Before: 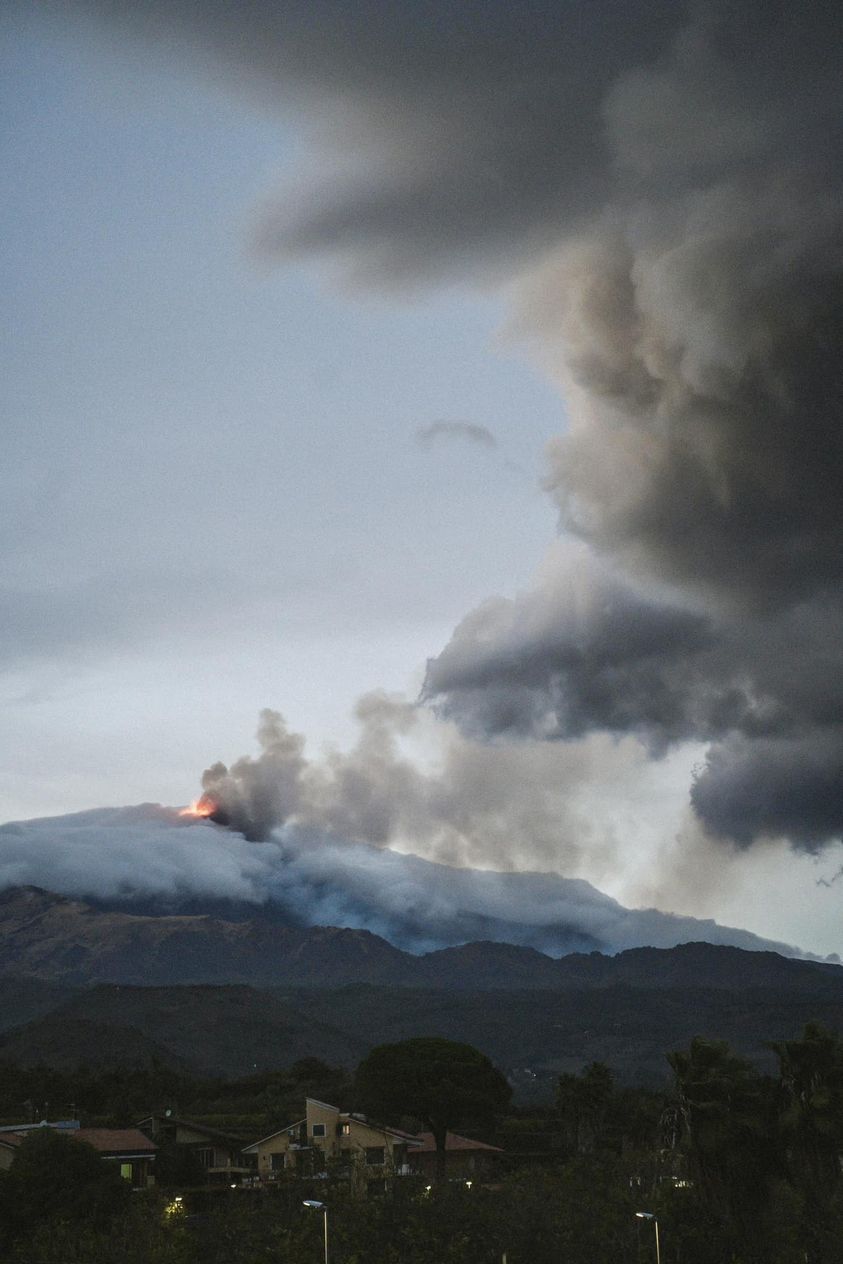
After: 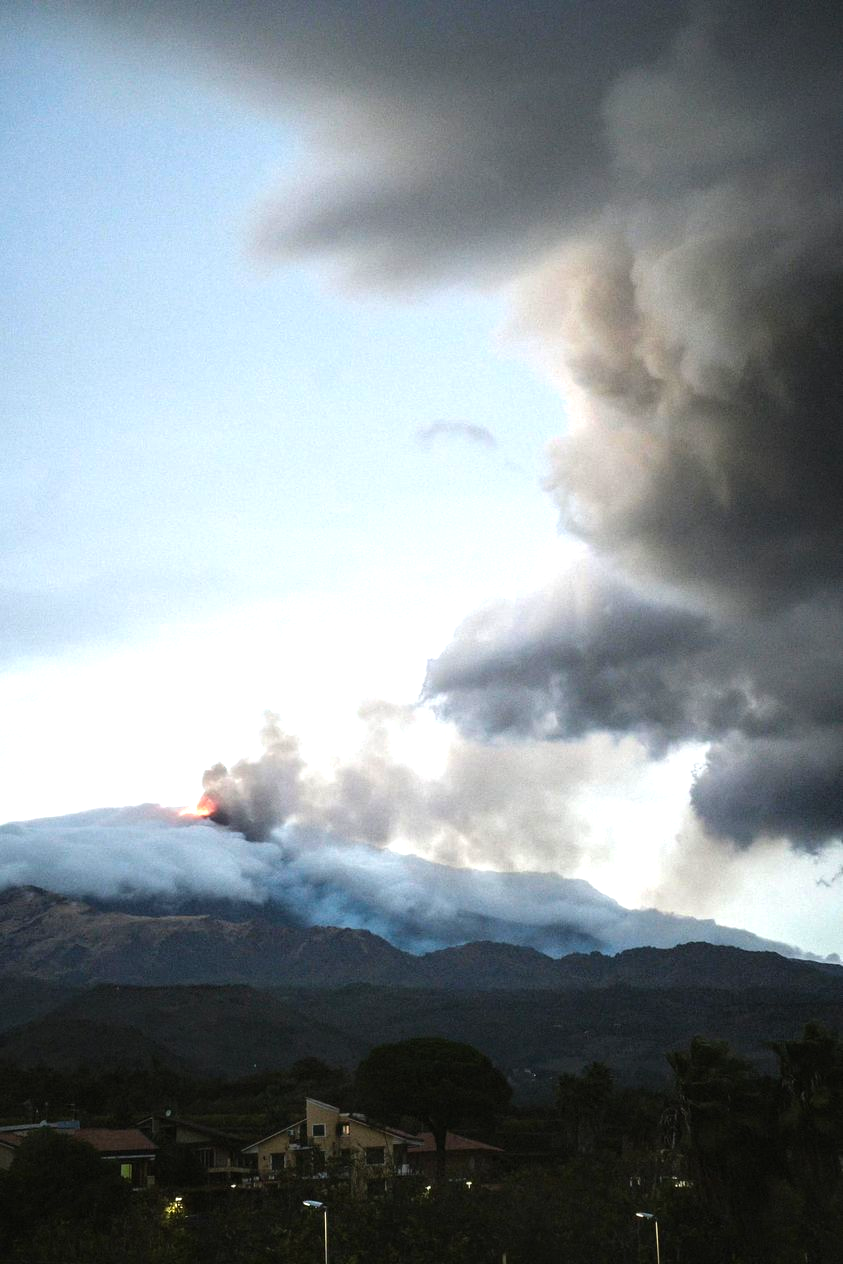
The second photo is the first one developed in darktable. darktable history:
tone equalizer: -8 EV -1.06 EV, -7 EV -1.05 EV, -6 EV -0.877 EV, -5 EV -0.587 EV, -3 EV 0.558 EV, -2 EV 0.849 EV, -1 EV 1.01 EV, +0 EV 1.07 EV
